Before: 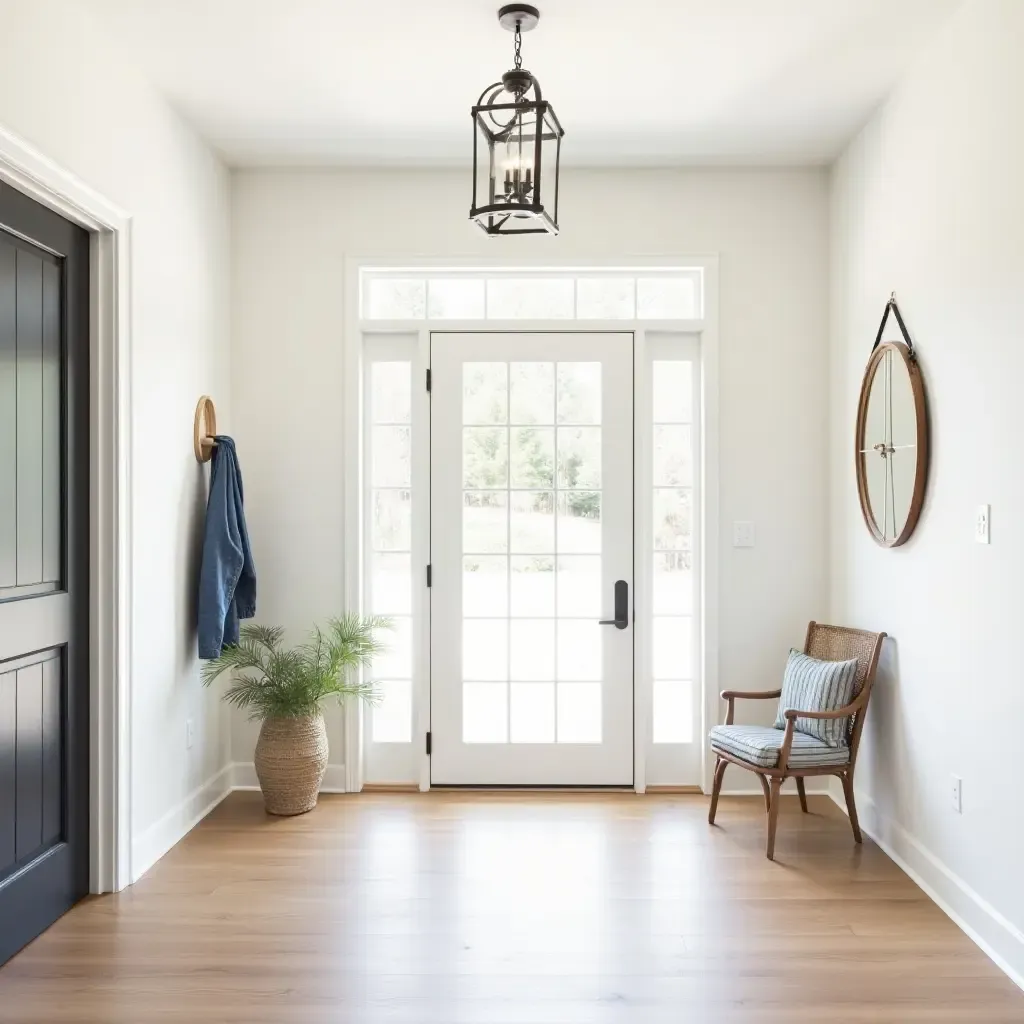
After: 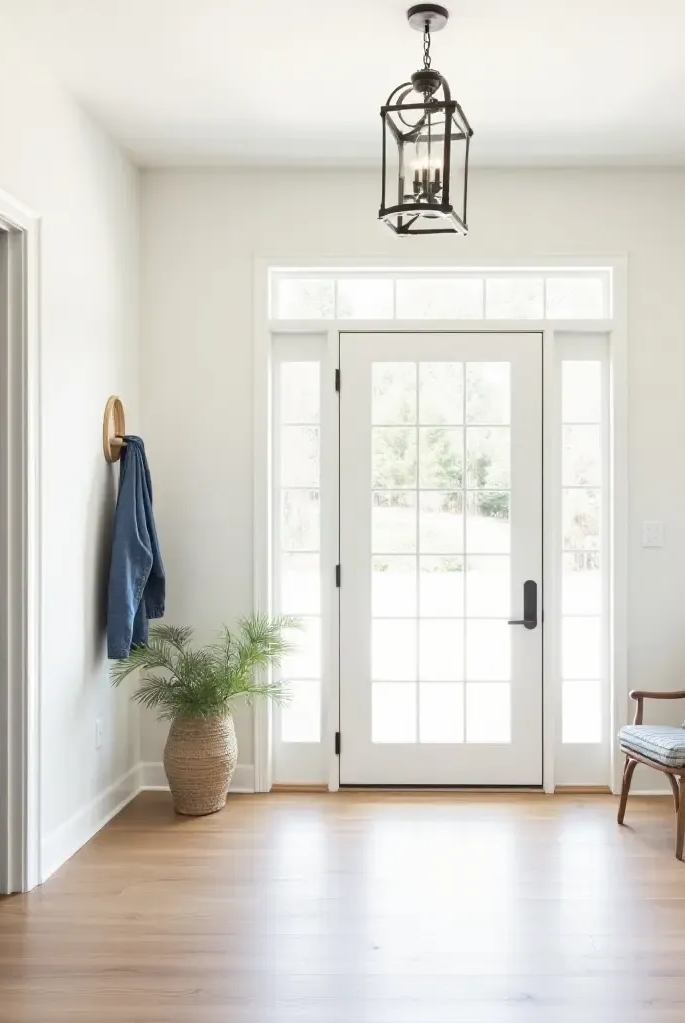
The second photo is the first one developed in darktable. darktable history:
crop and rotate: left 8.9%, right 24.203%
